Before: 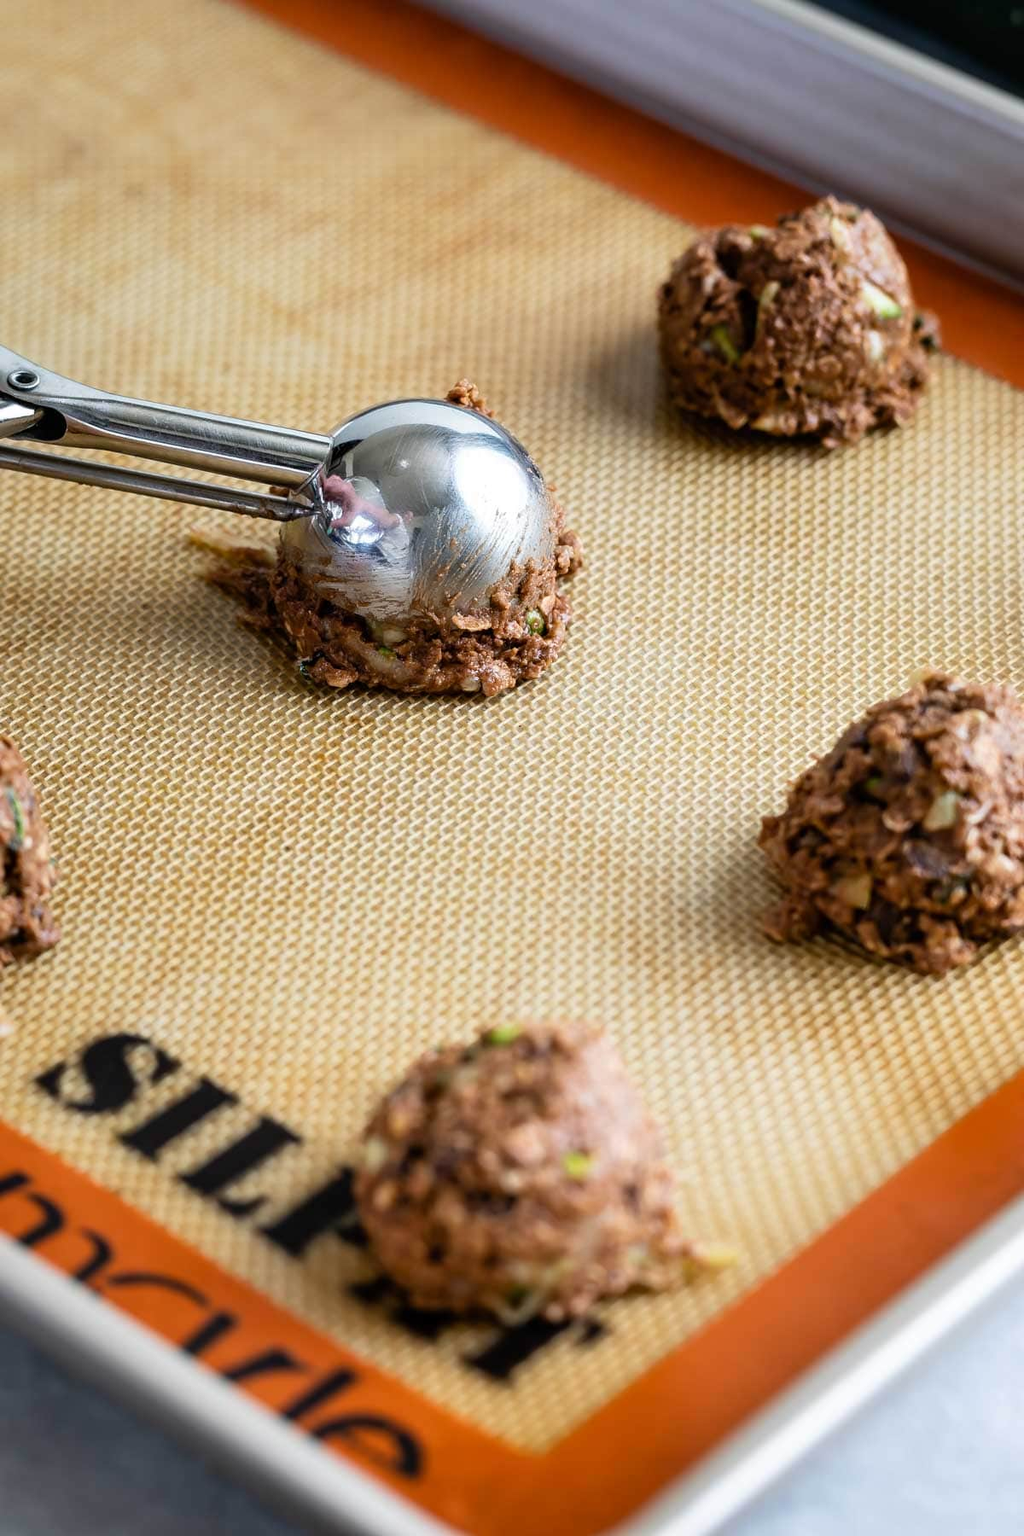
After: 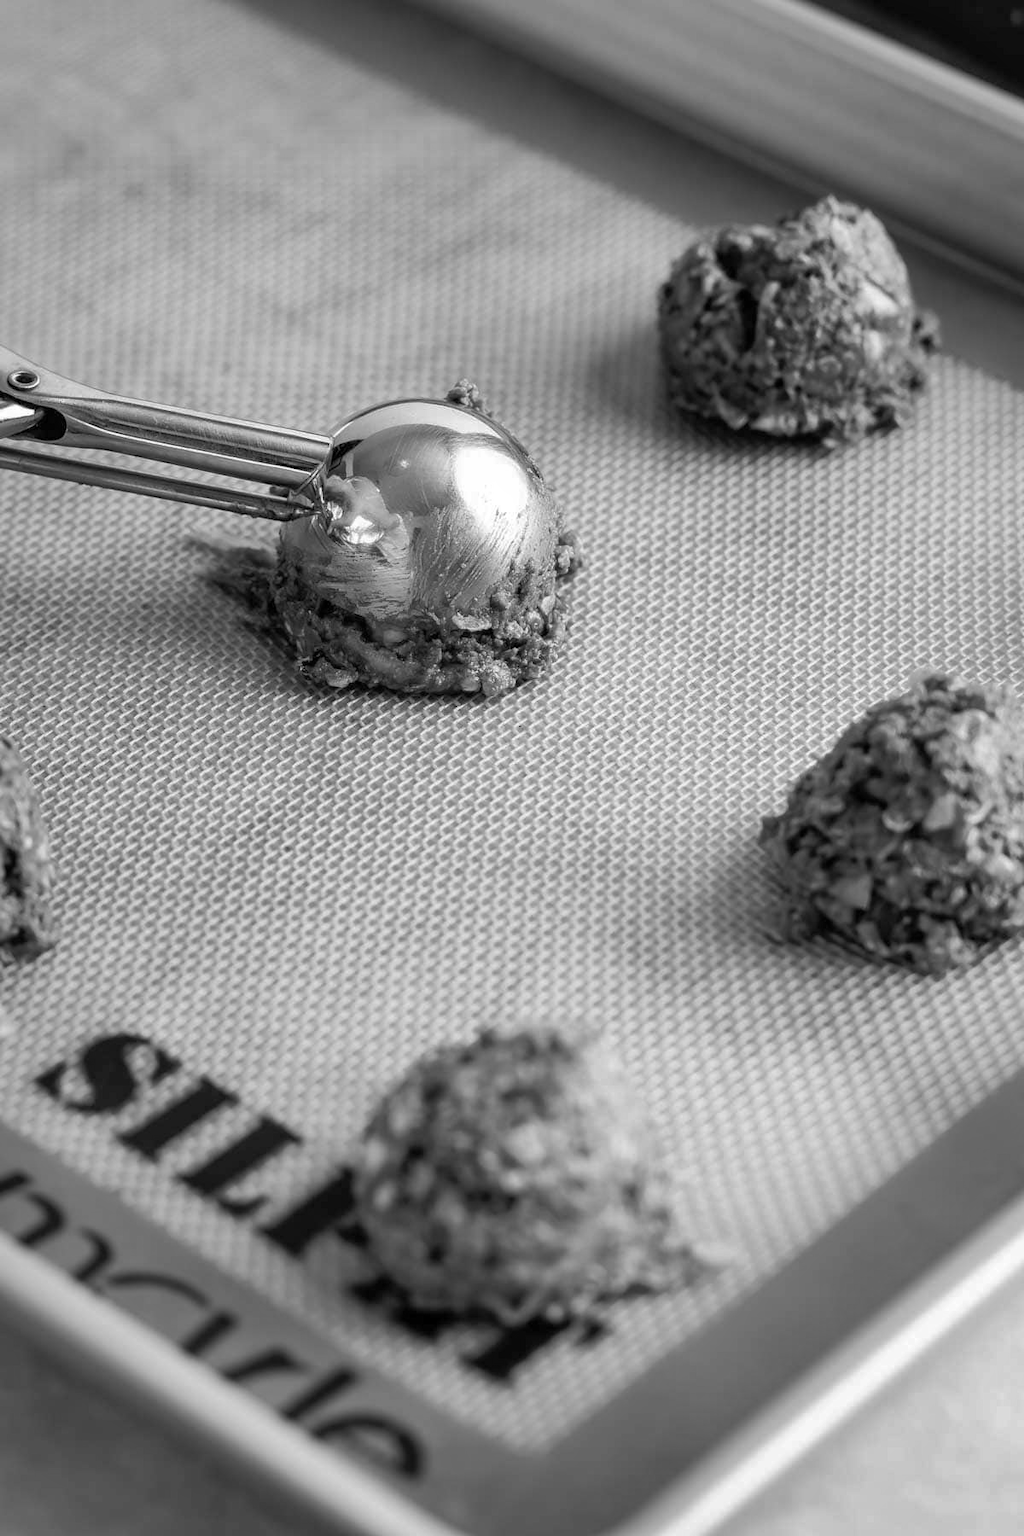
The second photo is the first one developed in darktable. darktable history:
shadows and highlights: on, module defaults
monochrome: a -4.13, b 5.16, size 1
